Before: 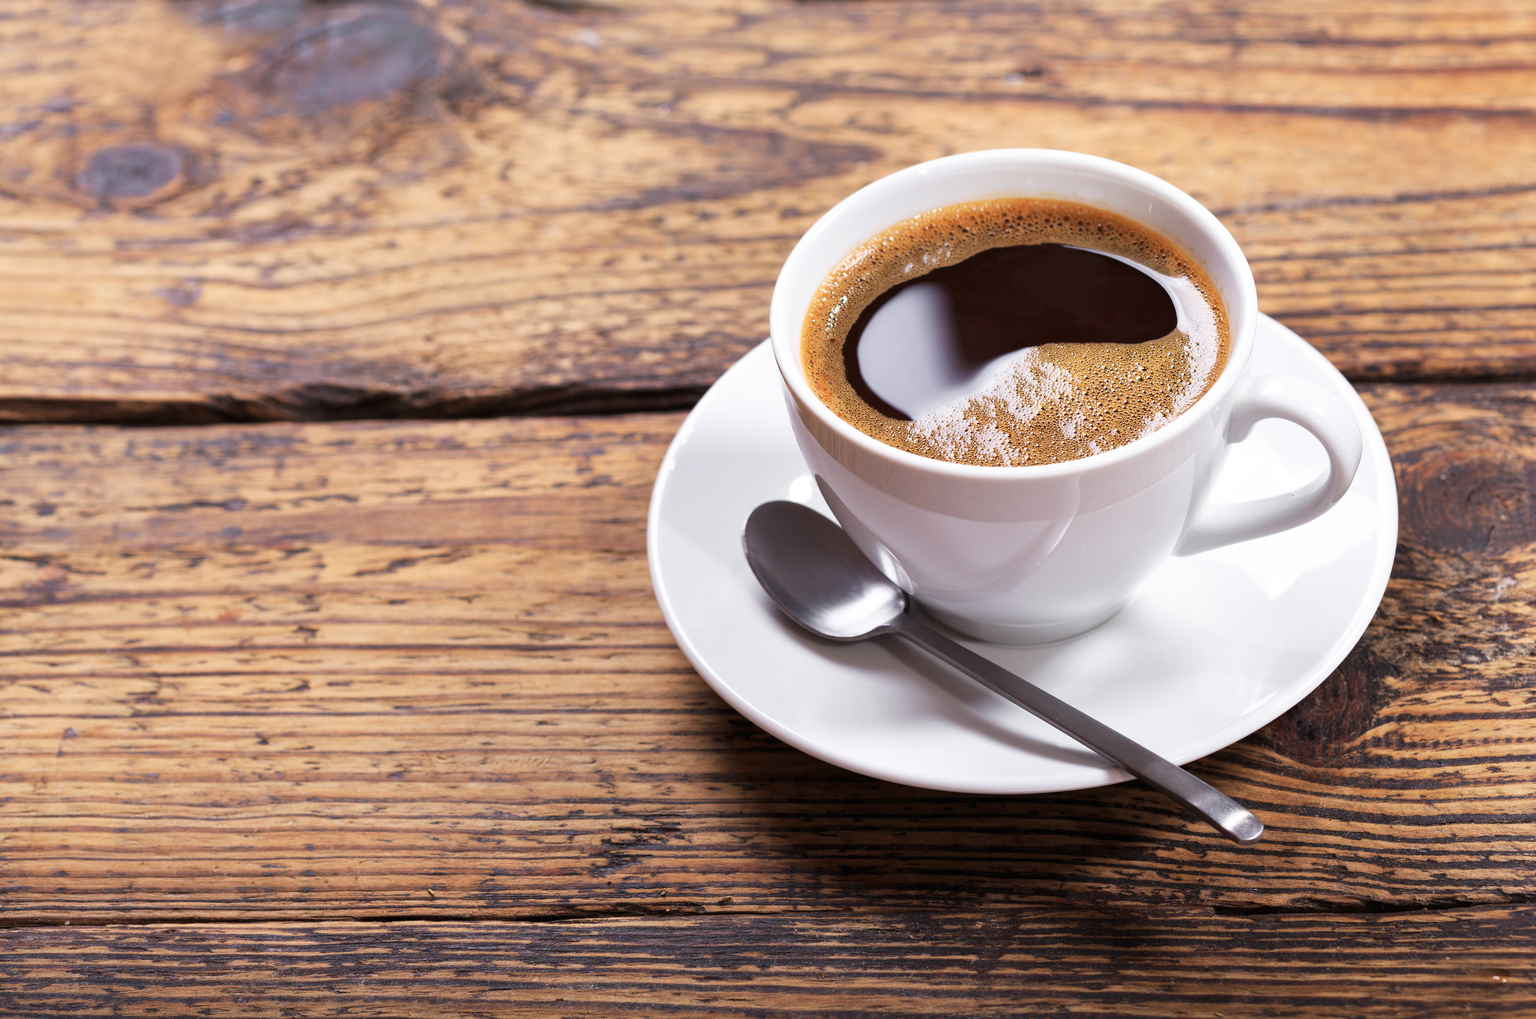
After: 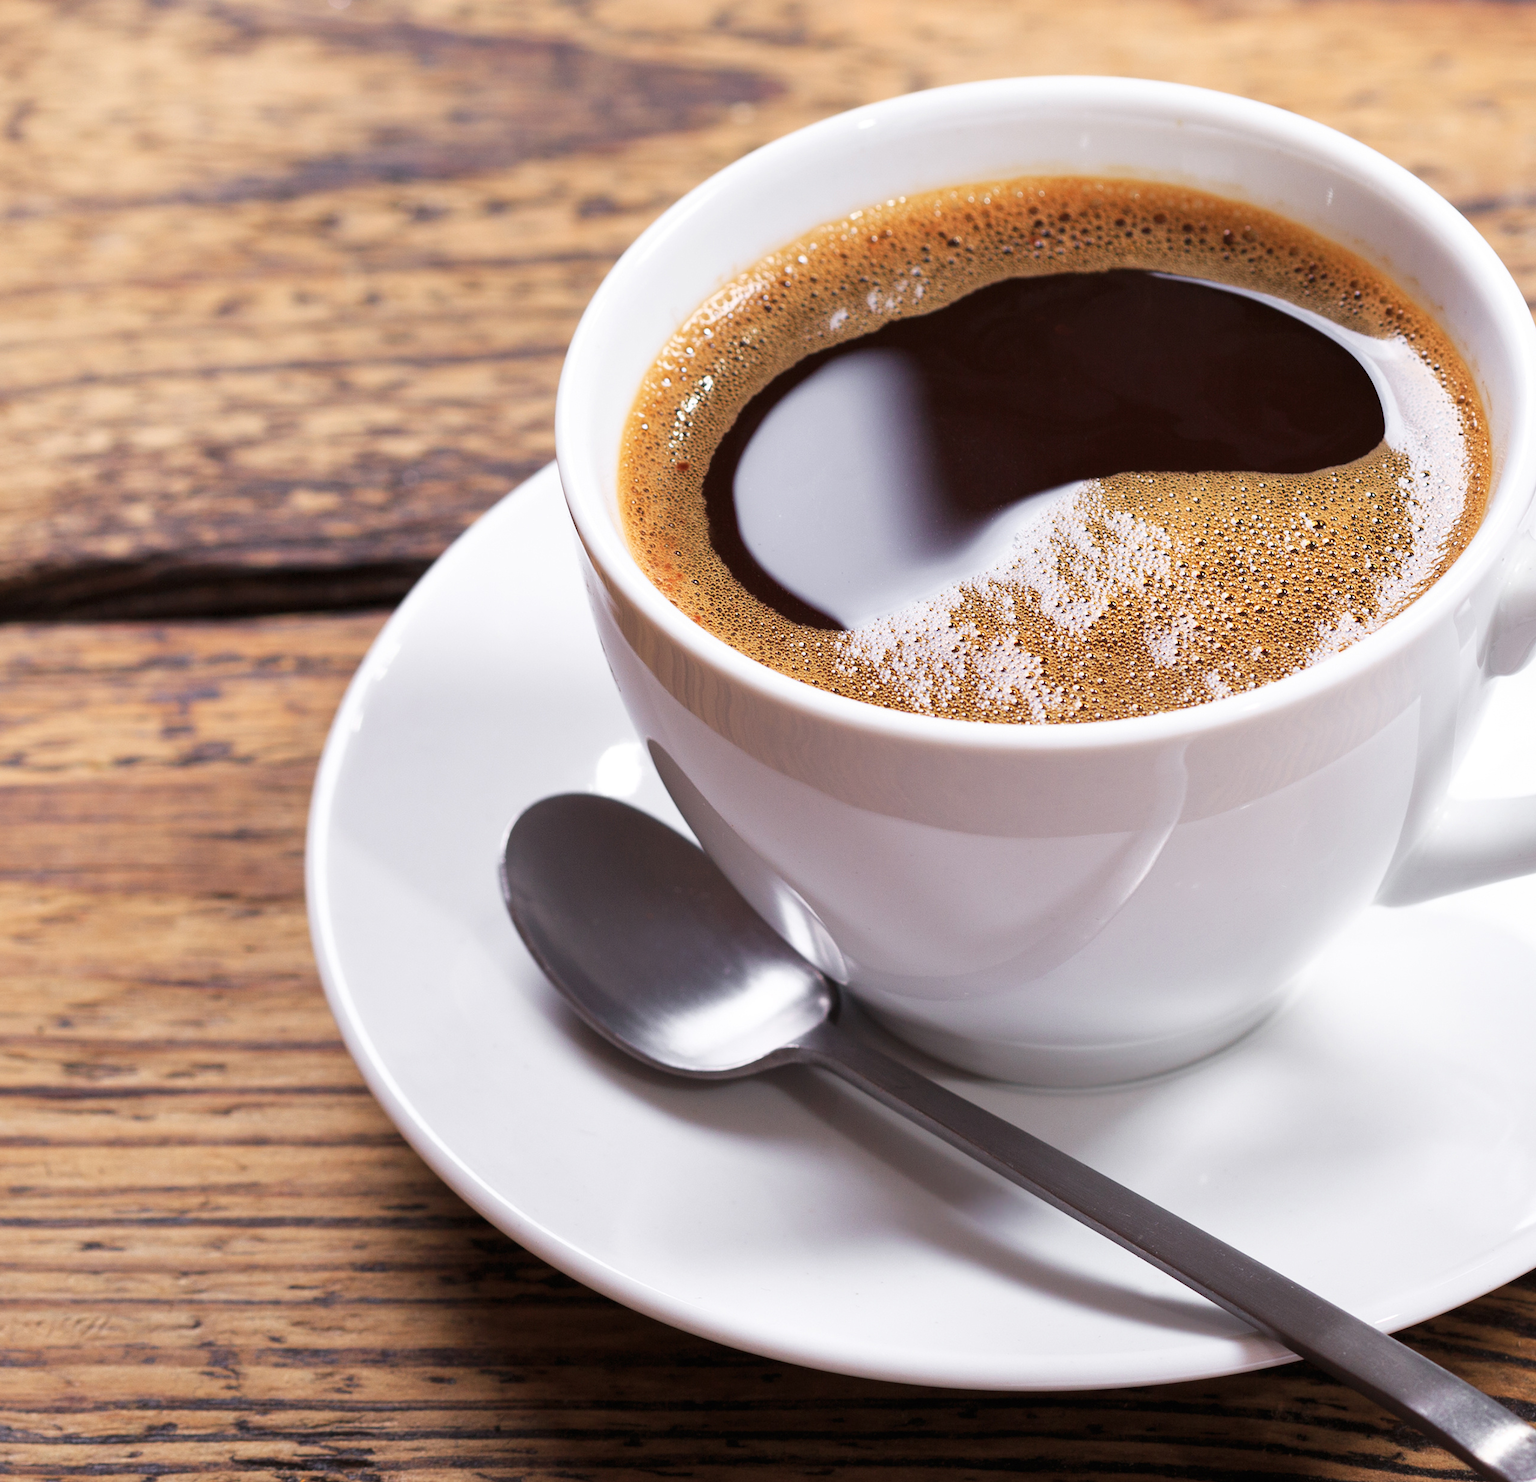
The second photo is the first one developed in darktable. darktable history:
crop: left 32.375%, top 10.948%, right 18.502%, bottom 17.601%
